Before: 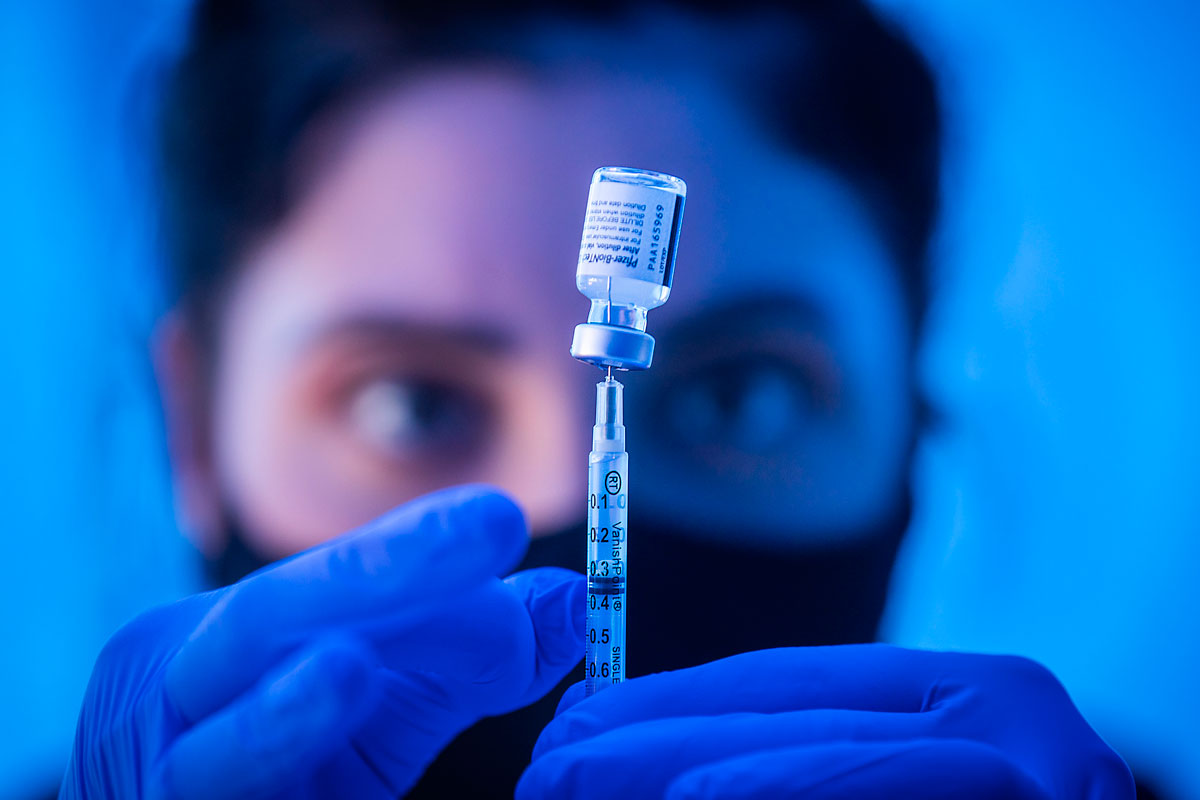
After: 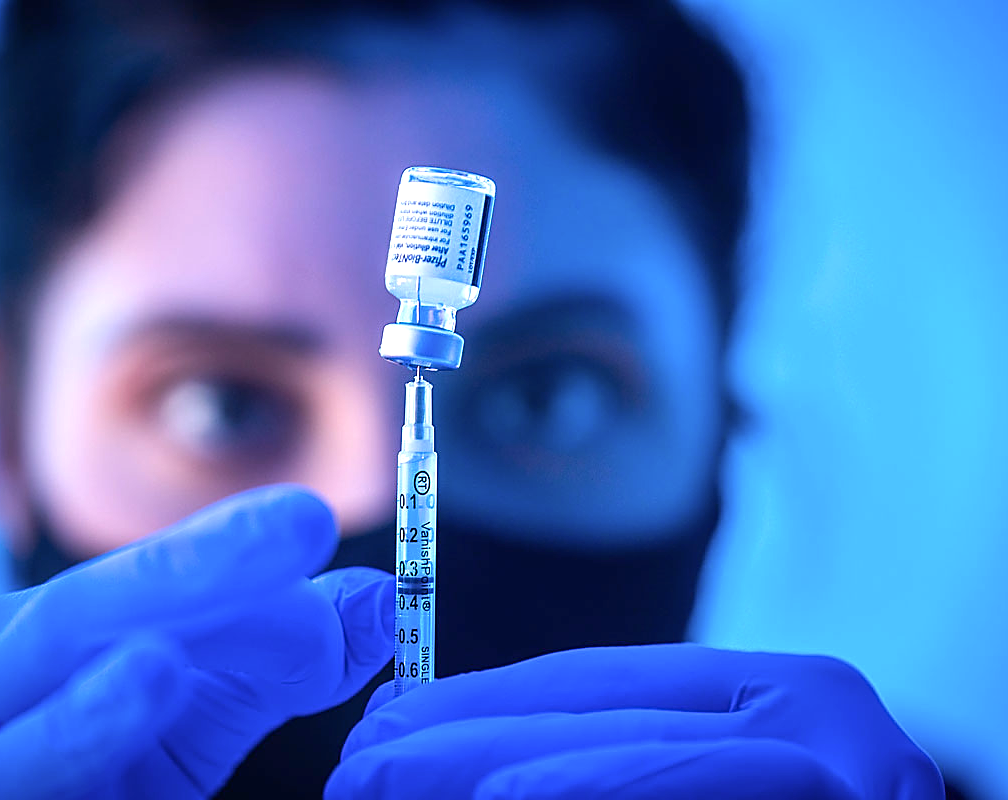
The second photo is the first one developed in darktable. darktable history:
color balance rgb: perceptual saturation grading › global saturation -32.619%, perceptual brilliance grading › global brilliance 18.33%, global vibrance 22.04%
crop: left 15.985%
sharpen: on, module defaults
